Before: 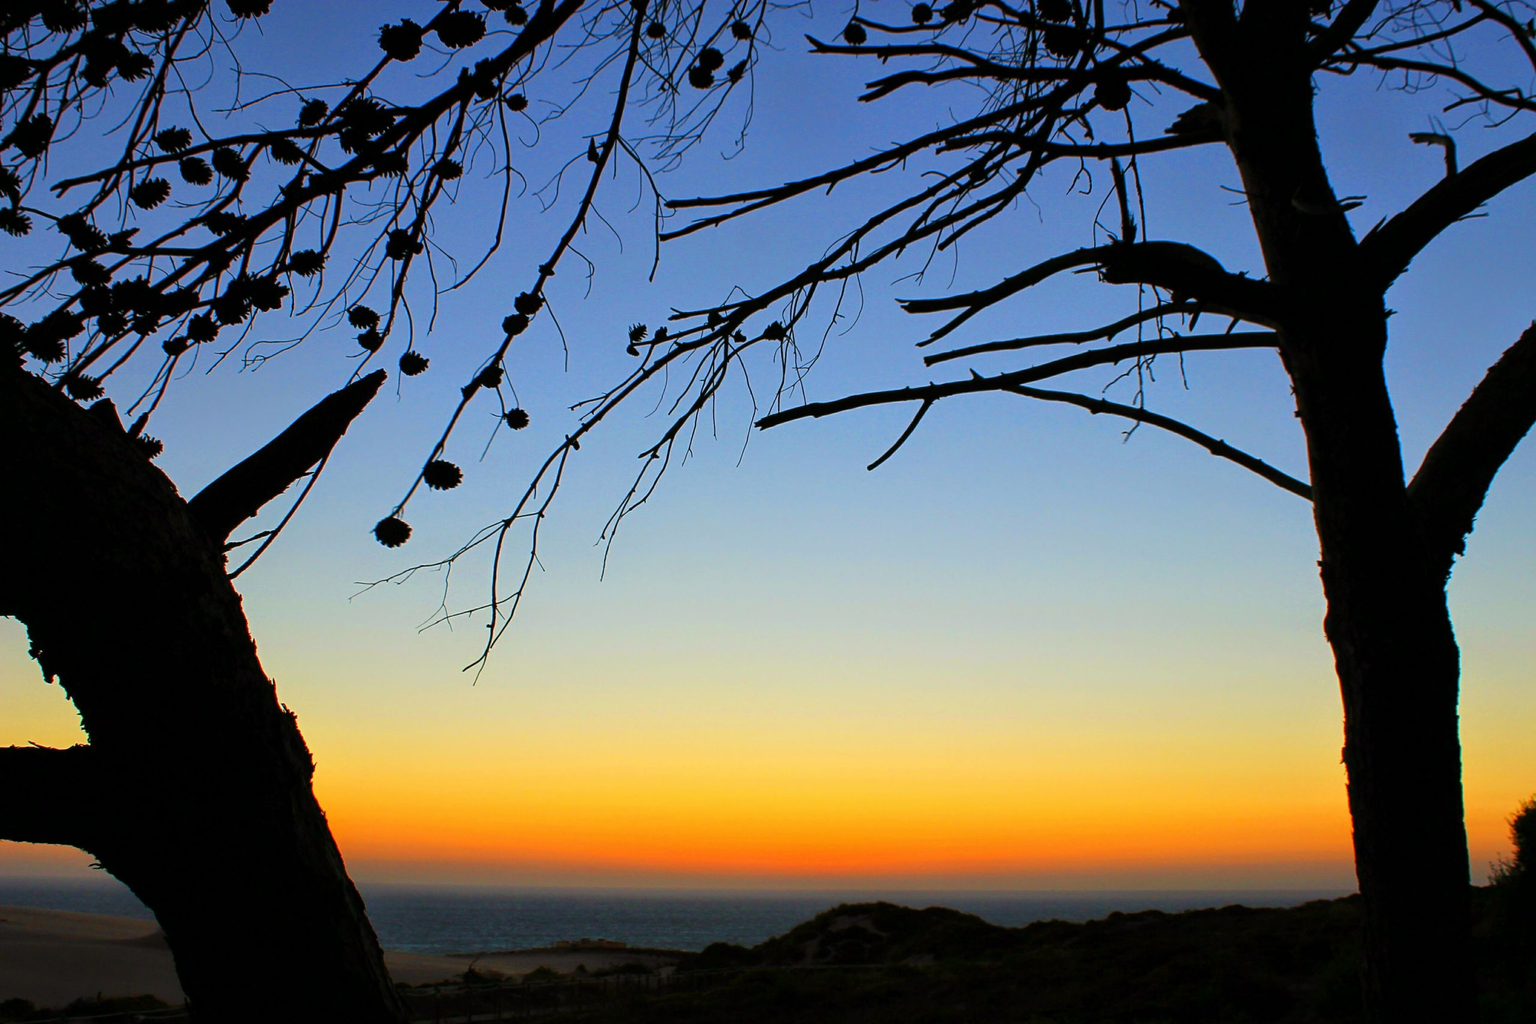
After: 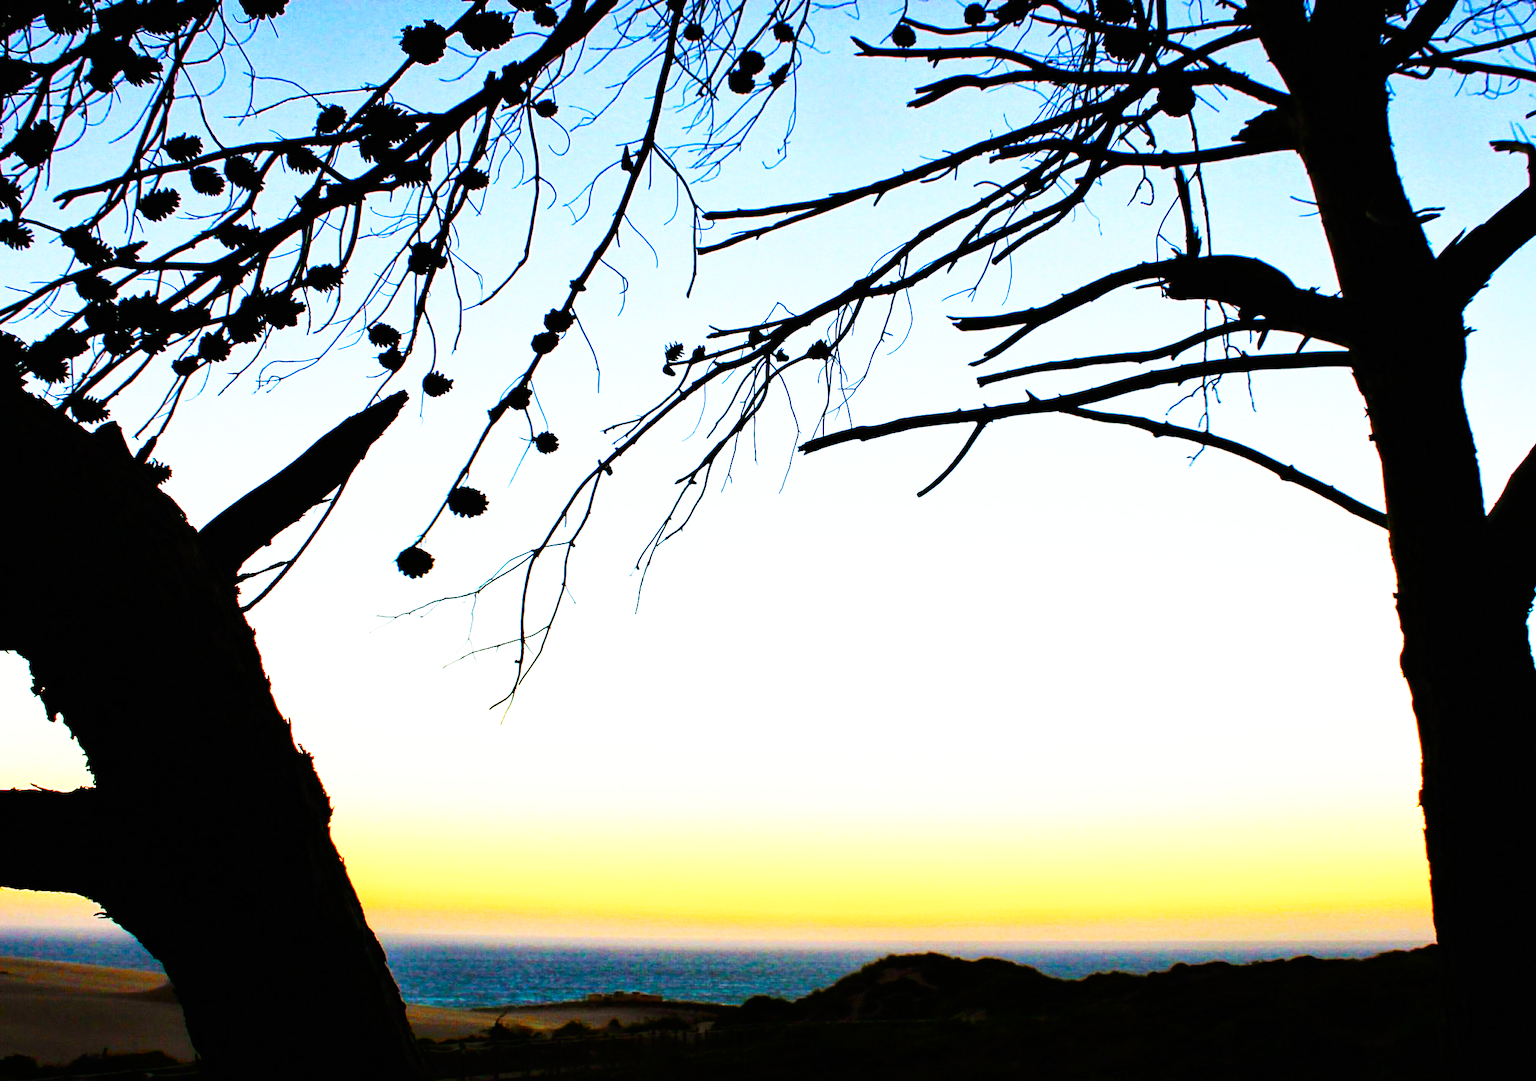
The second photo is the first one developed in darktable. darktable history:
crop and rotate: left 0%, right 5.367%
contrast brightness saturation: contrast 0.078, saturation 0.016
color balance rgb: perceptual saturation grading › global saturation 20%, perceptual saturation grading › highlights -25.453%, perceptual saturation grading › shadows 49.671%, perceptual brilliance grading › global brilliance -0.632%, perceptual brilliance grading › highlights -1.173%, perceptual brilliance grading › mid-tones -1.687%, perceptual brilliance grading › shadows -1.614%, global vibrance 25.079%, contrast 19.83%
exposure: black level correction 0, exposure 1.098 EV, compensate highlight preservation false
base curve: curves: ch0 [(0, 0) (0.007, 0.004) (0.027, 0.03) (0.046, 0.07) (0.207, 0.54) (0.442, 0.872) (0.673, 0.972) (1, 1)], preserve colors none
